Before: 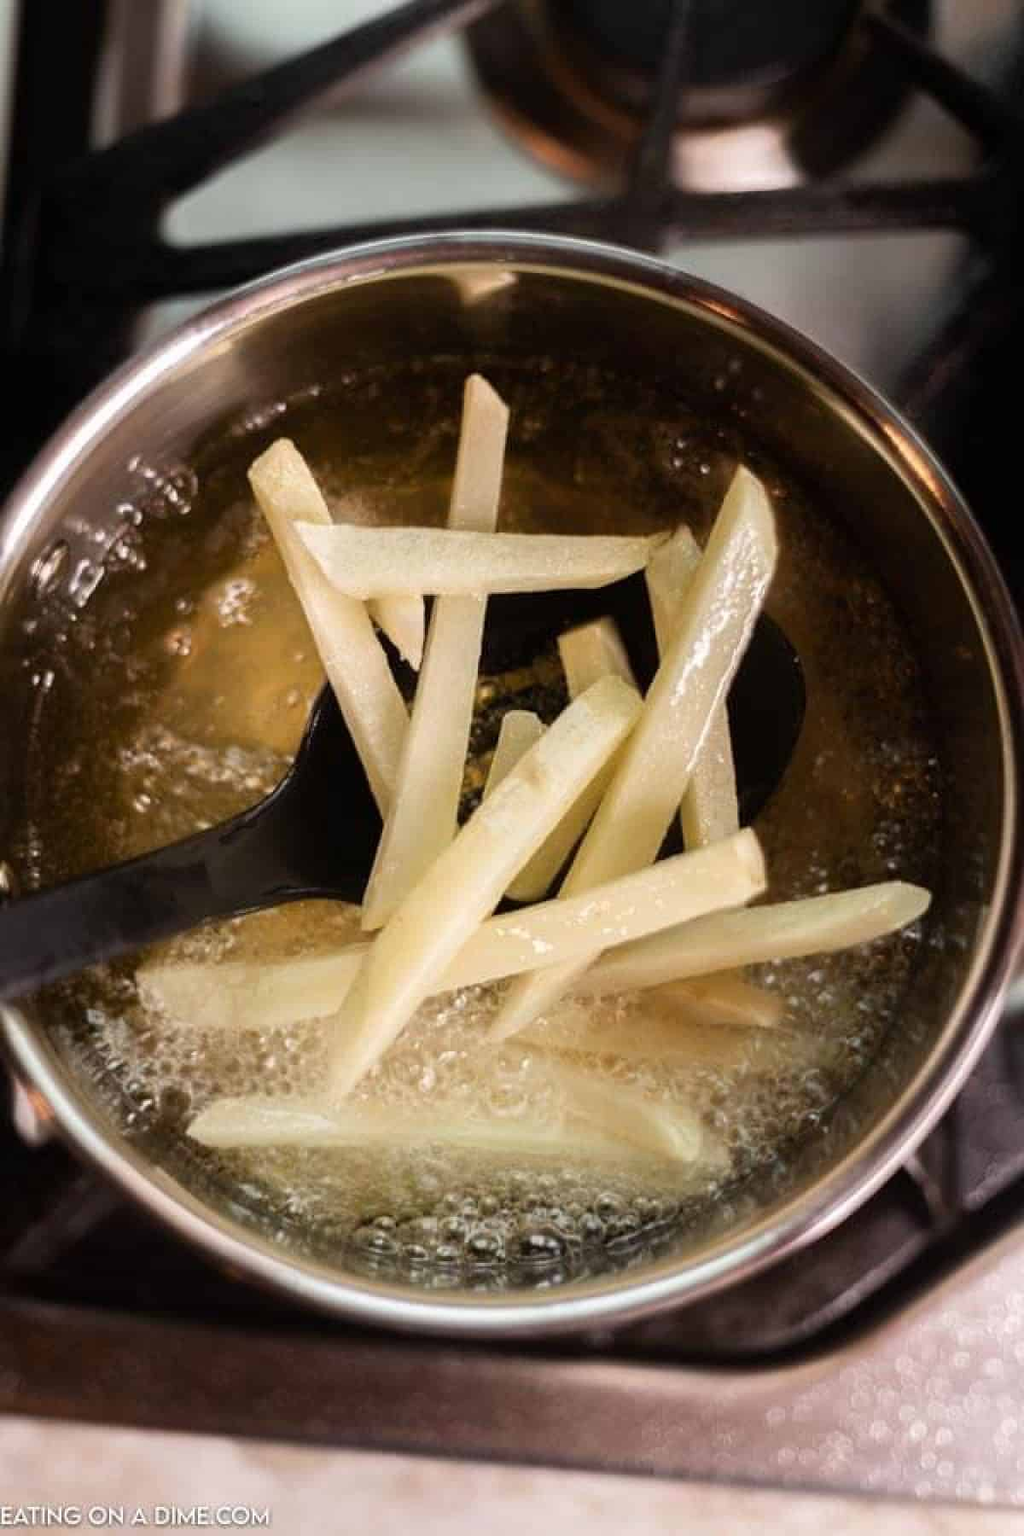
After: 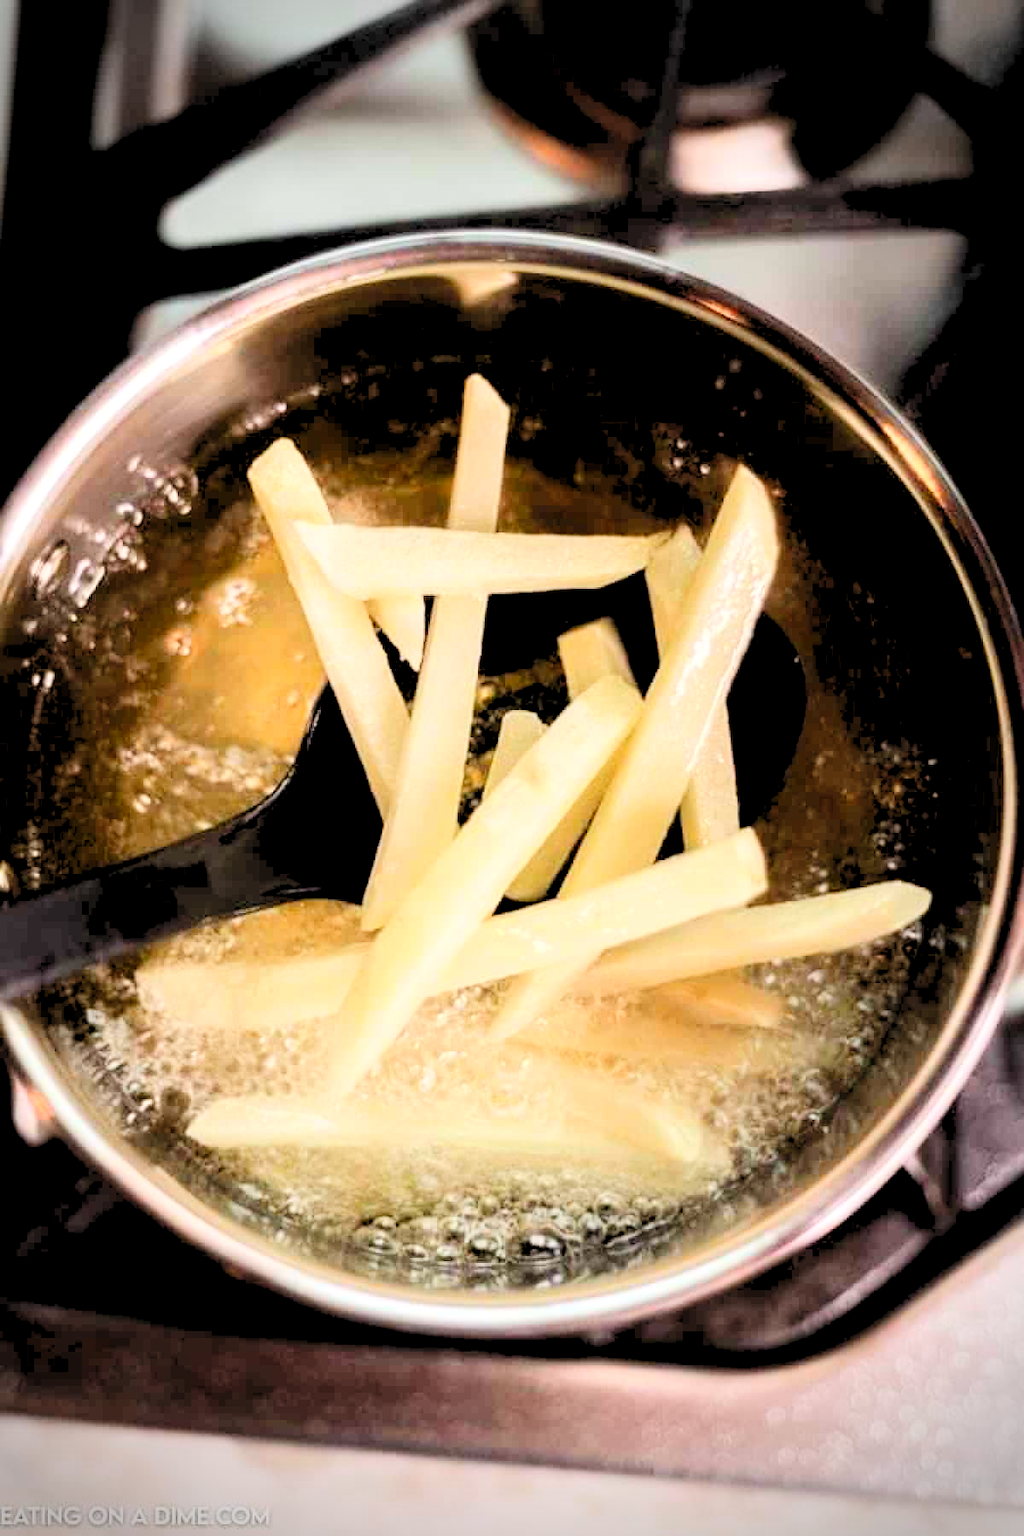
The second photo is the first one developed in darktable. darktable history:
base curve: curves: ch0 [(0, 0) (0.032, 0.025) (0.121, 0.166) (0.206, 0.329) (0.605, 0.79) (1, 1)]
vignetting: fall-off radius 32.17%, unbound false
levels: levels [0.072, 0.414, 0.976]
